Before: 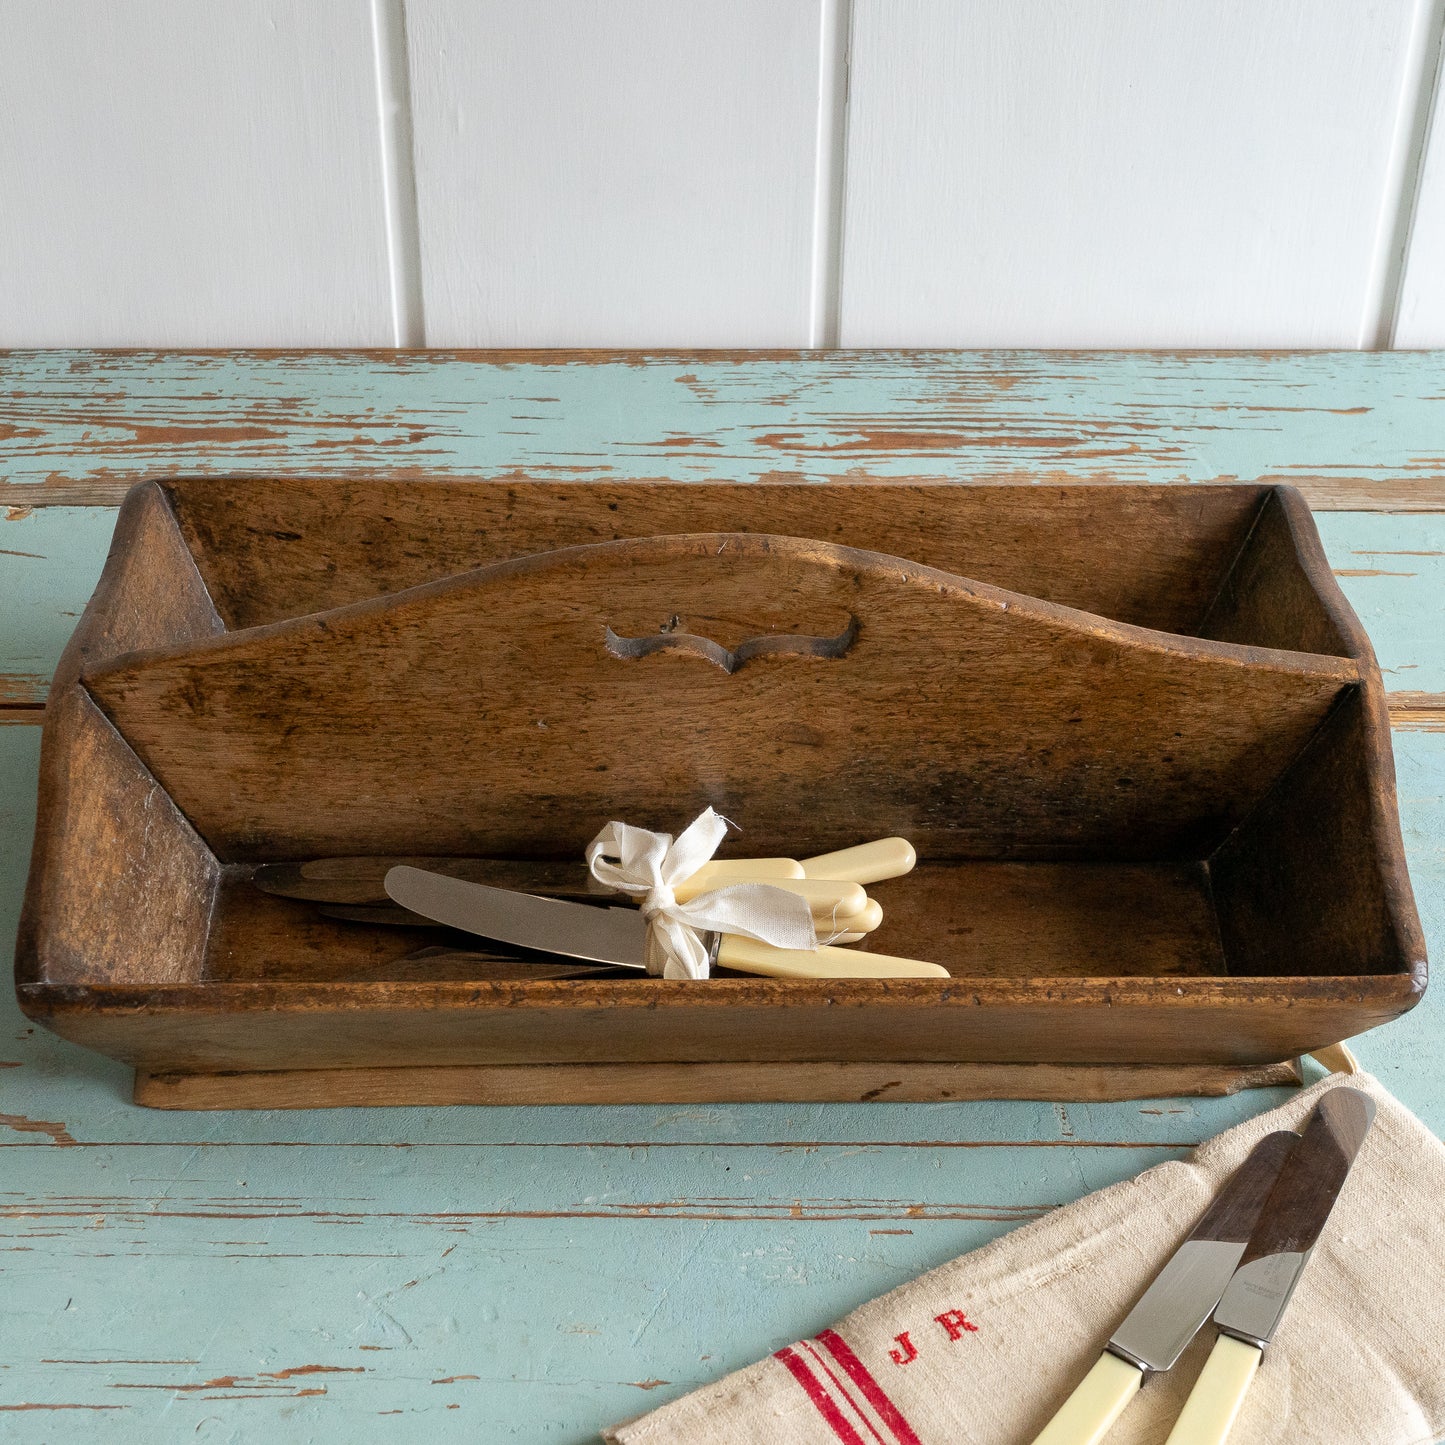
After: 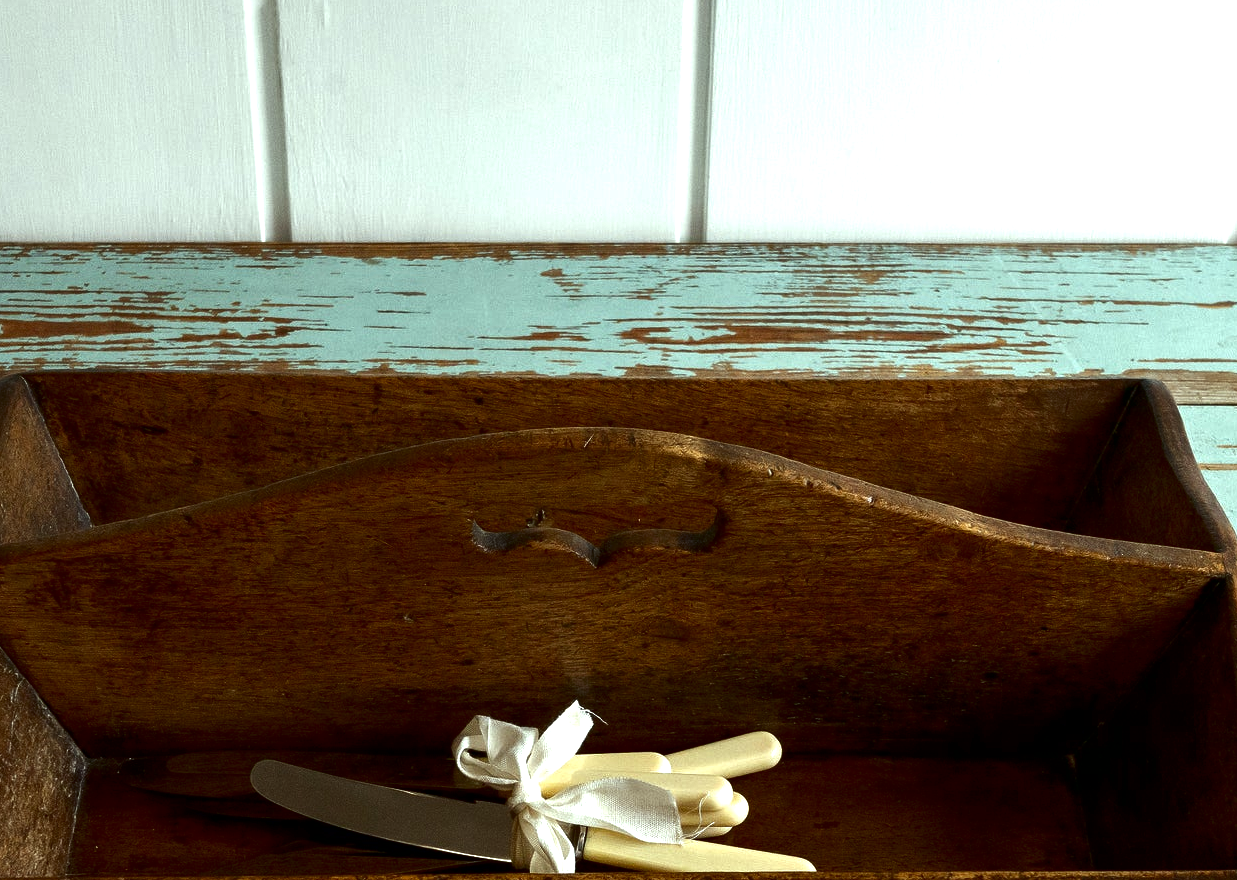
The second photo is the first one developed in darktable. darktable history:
tone equalizer: on, module defaults
crop and rotate: left 9.314%, top 7.352%, right 5.023%, bottom 31.708%
exposure: black level correction 0.001, exposure 0.498 EV, compensate exposure bias true, compensate highlight preservation false
contrast brightness saturation: brightness -0.523
color correction: highlights a* -8.67, highlights b* 3.37
